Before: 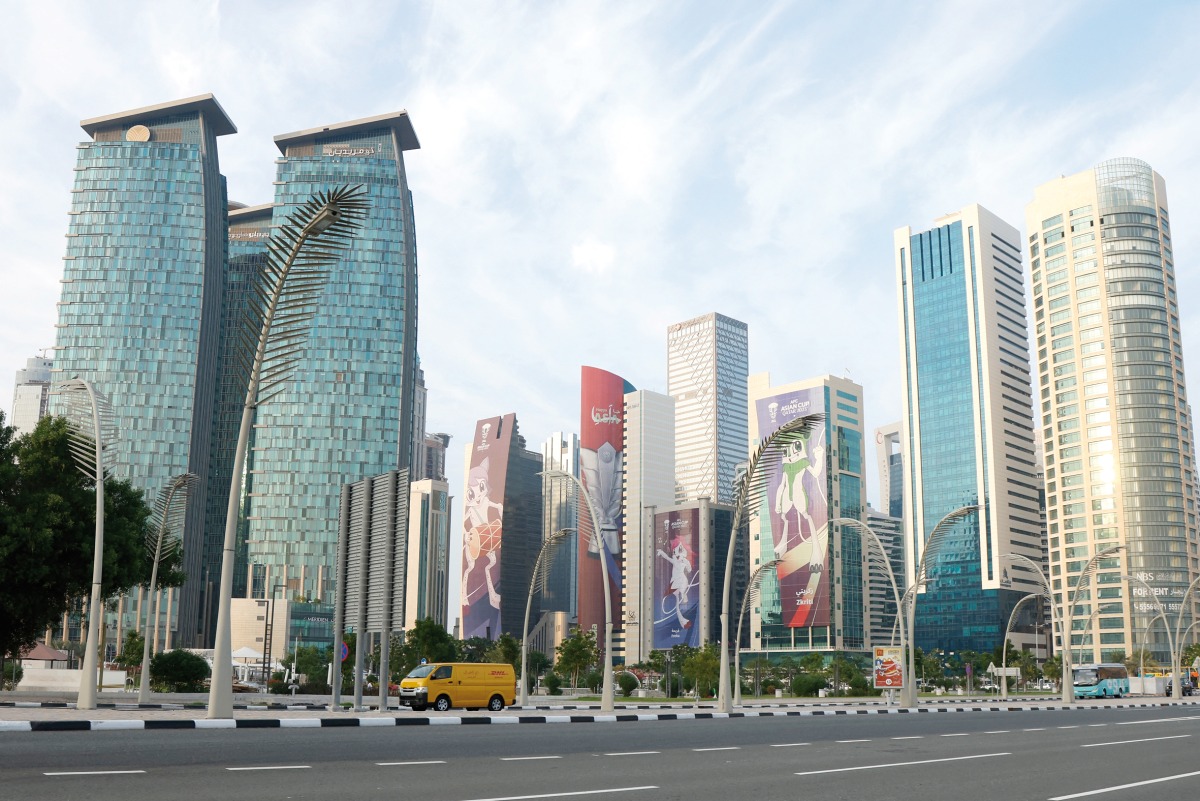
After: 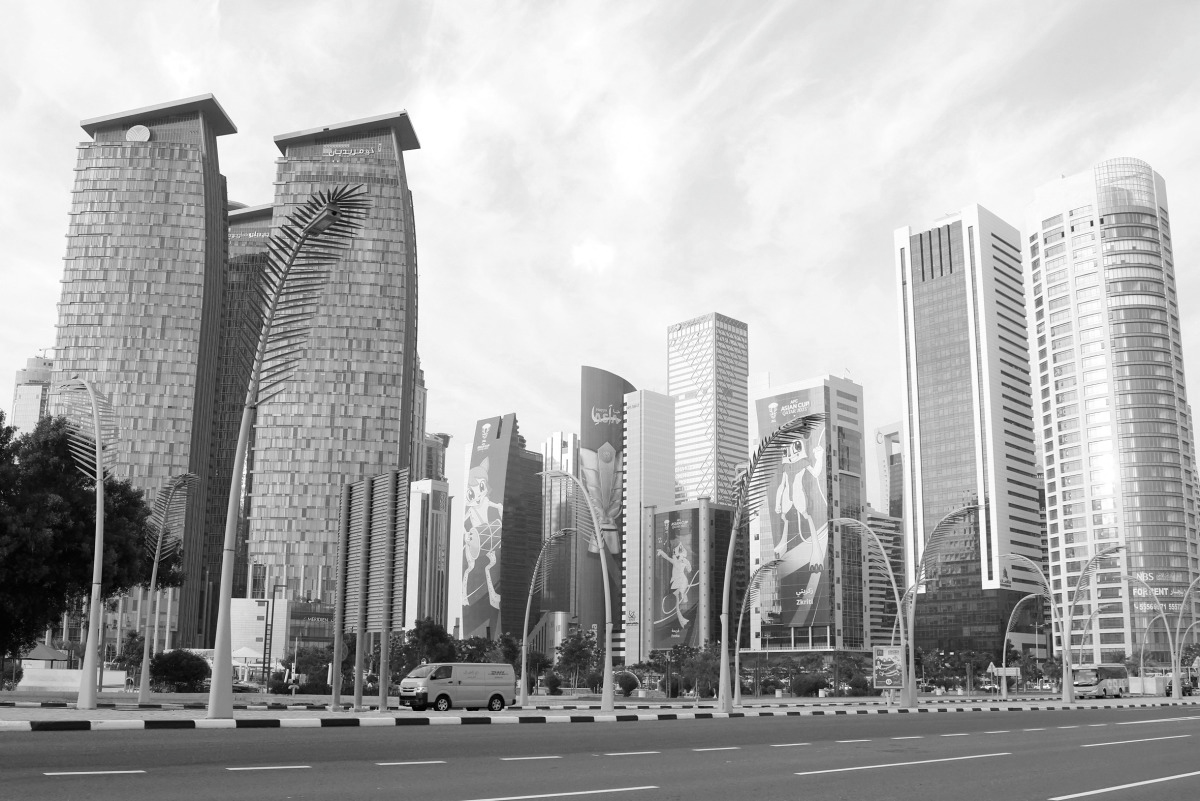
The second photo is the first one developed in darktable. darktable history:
contrast brightness saturation: saturation -0.997
